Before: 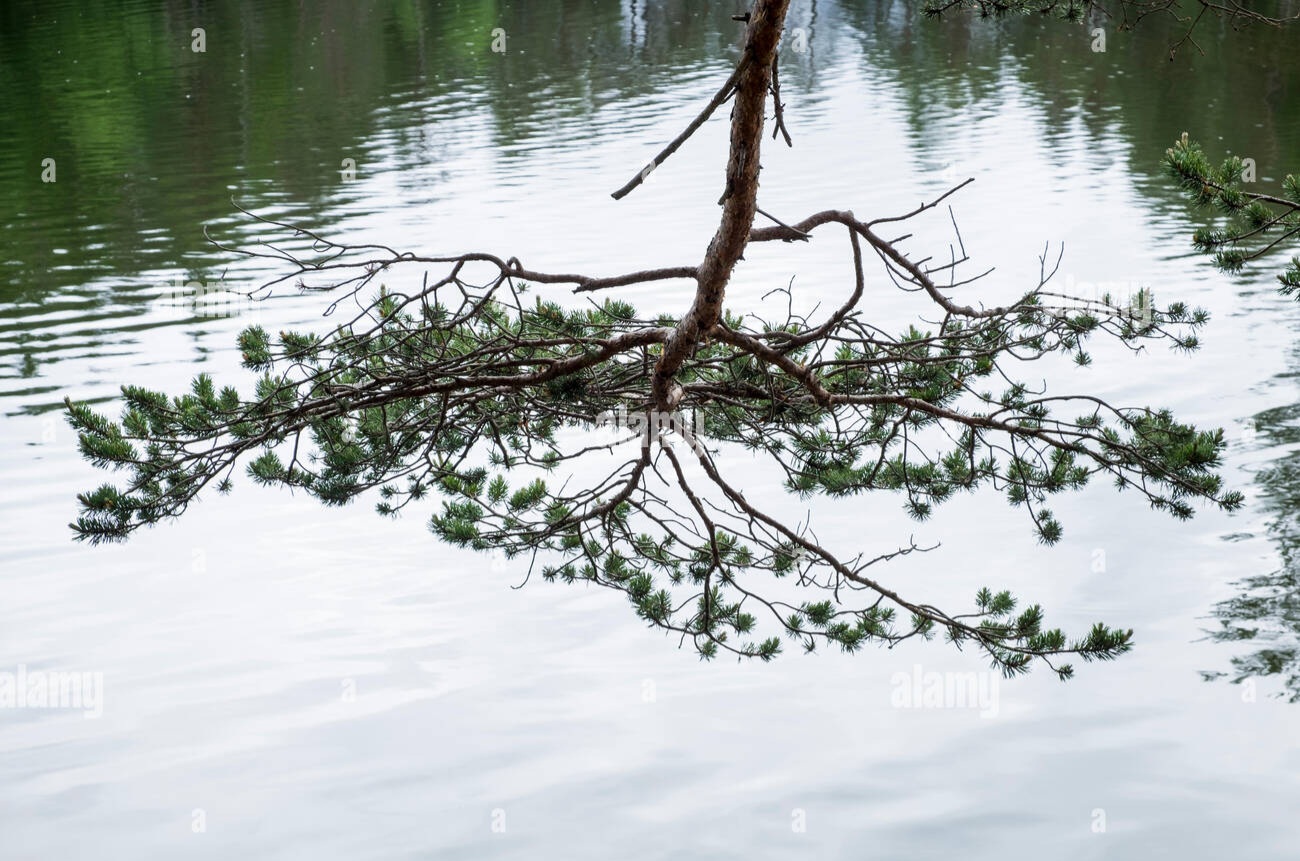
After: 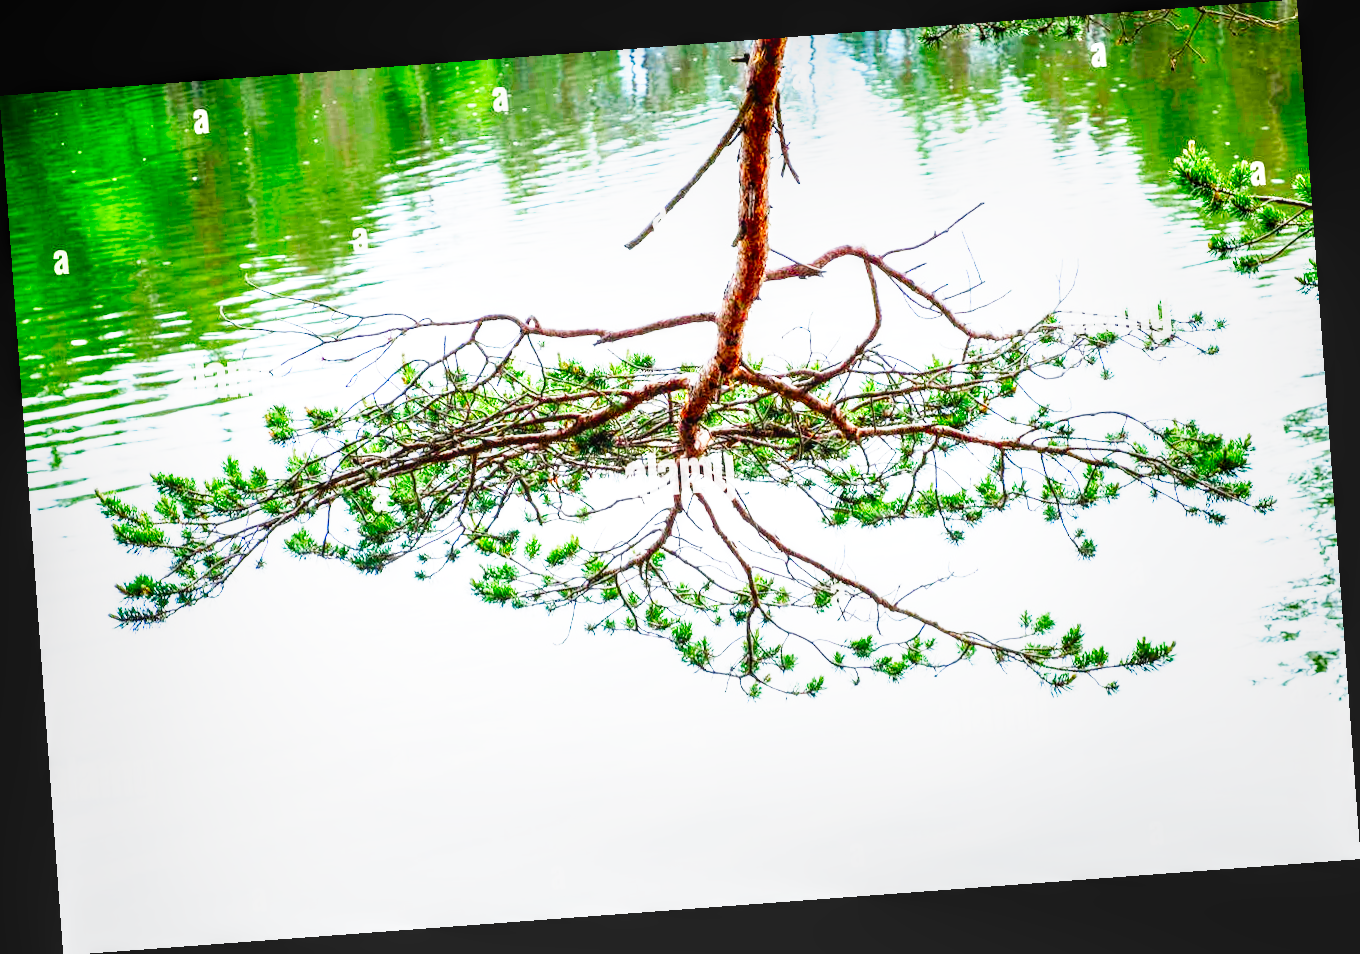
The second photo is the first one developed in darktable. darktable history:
color correction: saturation 2.15
tone equalizer: on, module defaults
local contrast: on, module defaults
exposure: black level correction 0, exposure 1.198 EV, compensate exposure bias true, compensate highlight preservation false
base curve: curves: ch0 [(0, 0) (0.007, 0.004) (0.027, 0.03) (0.046, 0.07) (0.207, 0.54) (0.442, 0.872) (0.673, 0.972) (1, 1)], preserve colors none
graduated density: rotation -180°, offset 24.95
rotate and perspective: rotation -4.25°, automatic cropping off
